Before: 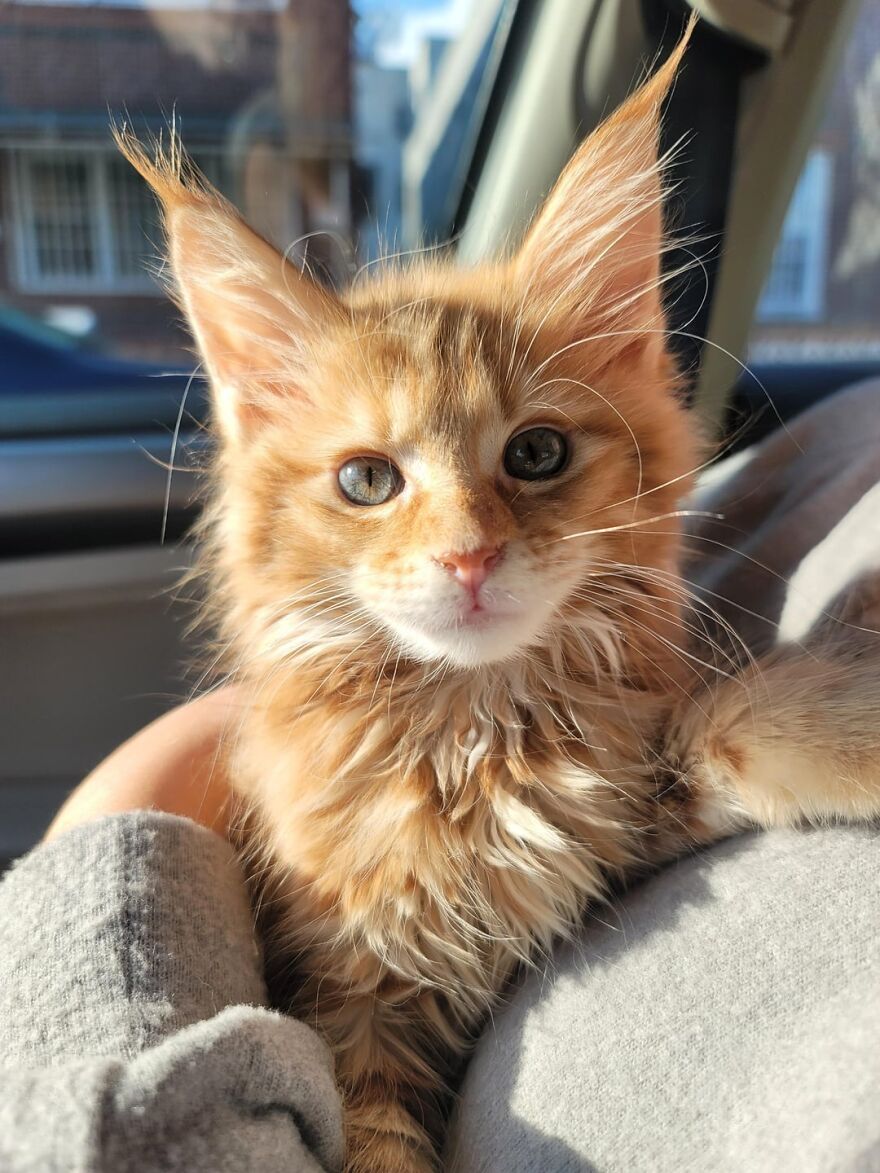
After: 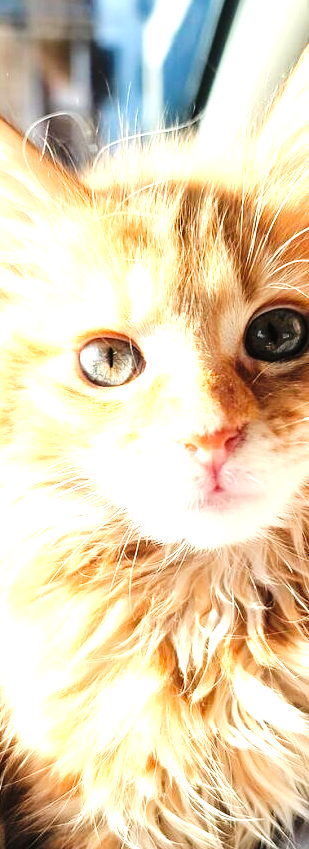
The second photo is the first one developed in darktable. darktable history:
tone curve: curves: ch0 [(0, 0) (0.003, 0.02) (0.011, 0.021) (0.025, 0.022) (0.044, 0.023) (0.069, 0.026) (0.1, 0.04) (0.136, 0.06) (0.177, 0.092) (0.224, 0.127) (0.277, 0.176) (0.335, 0.258) (0.399, 0.349) (0.468, 0.444) (0.543, 0.546) (0.623, 0.649) (0.709, 0.754) (0.801, 0.842) (0.898, 0.922) (1, 1)], preserve colors none
exposure: black level correction 0, exposure 1.45 EV, compensate exposure bias true, compensate highlight preservation false
crop and rotate: left 29.476%, top 10.214%, right 35.32%, bottom 17.333%
